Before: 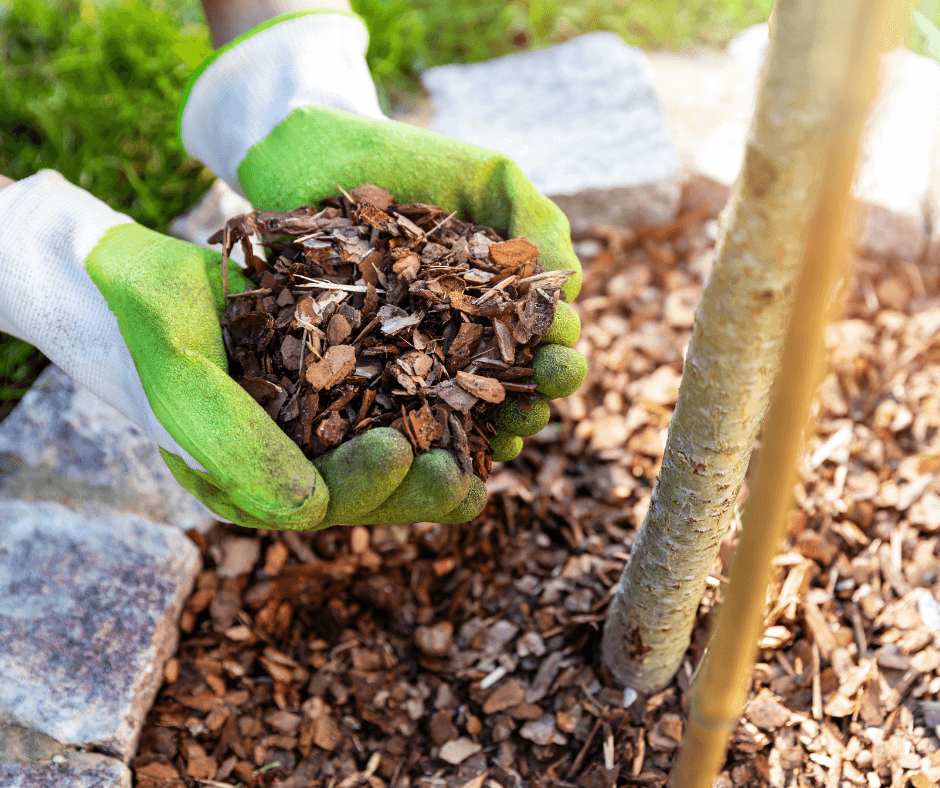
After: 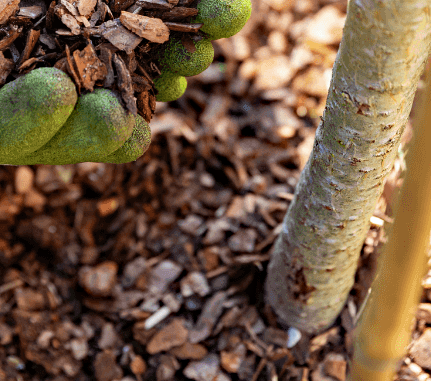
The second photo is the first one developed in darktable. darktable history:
crop: left 35.846%, top 45.691%, right 18.203%, bottom 5.919%
haze removal: compatibility mode true
